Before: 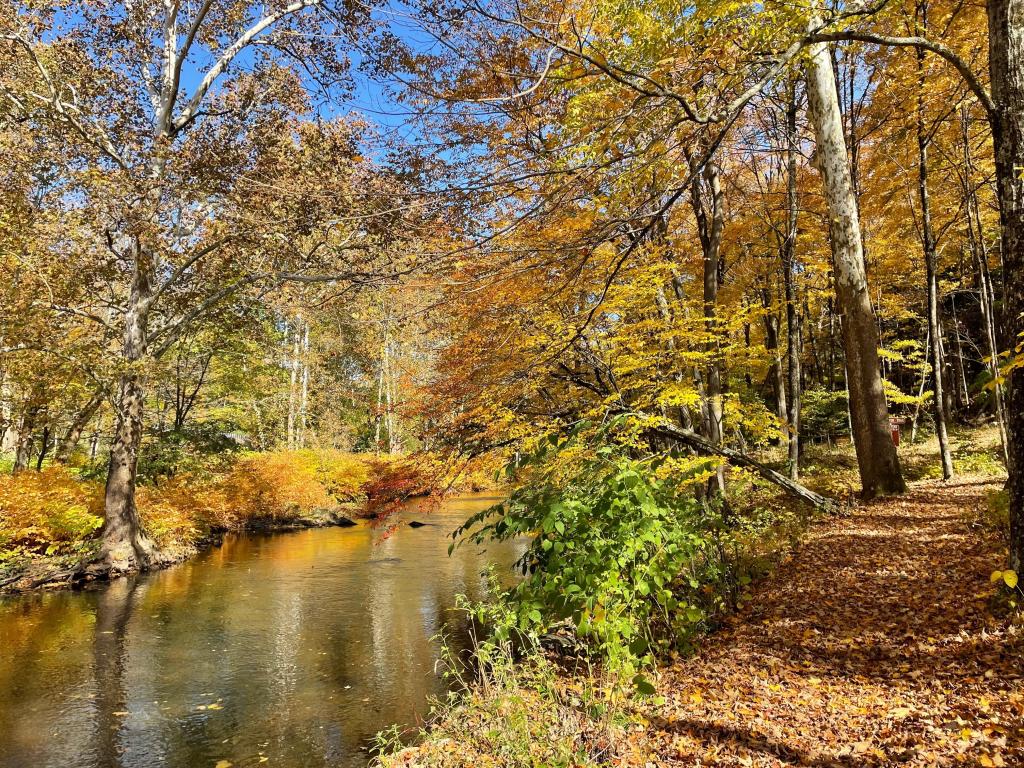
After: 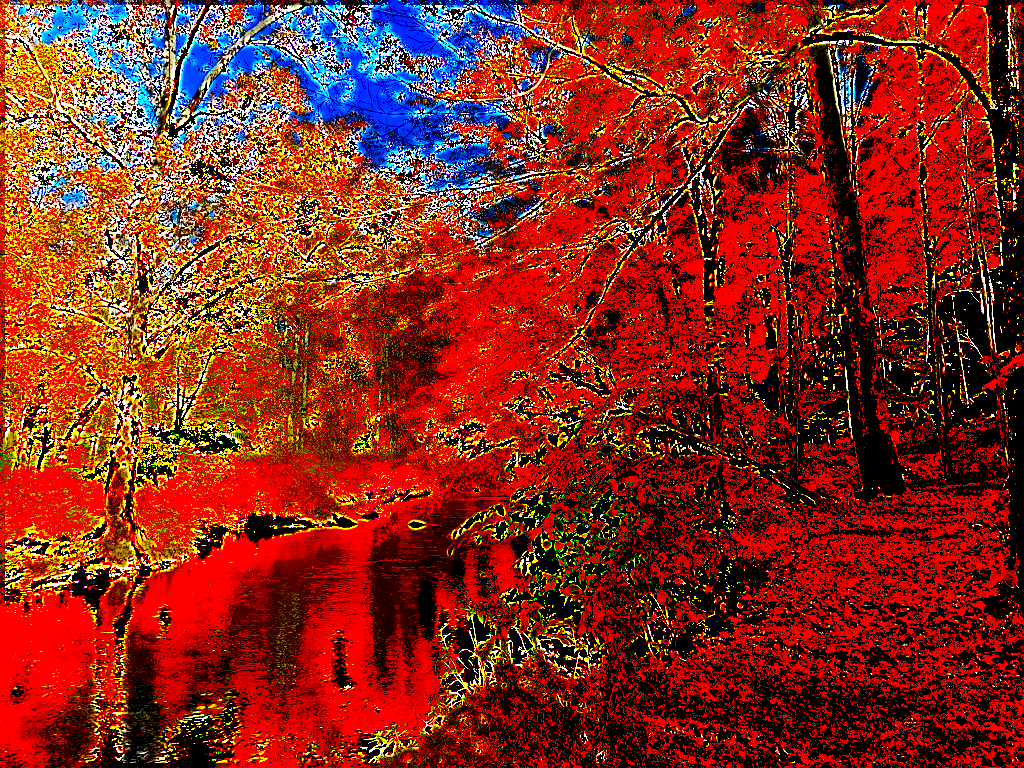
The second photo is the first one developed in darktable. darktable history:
exposure: black level correction 0.1, exposure 3 EV, compensate highlight preservation false
local contrast: on, module defaults
tone equalizer: on, module defaults
sharpen: on, module defaults
